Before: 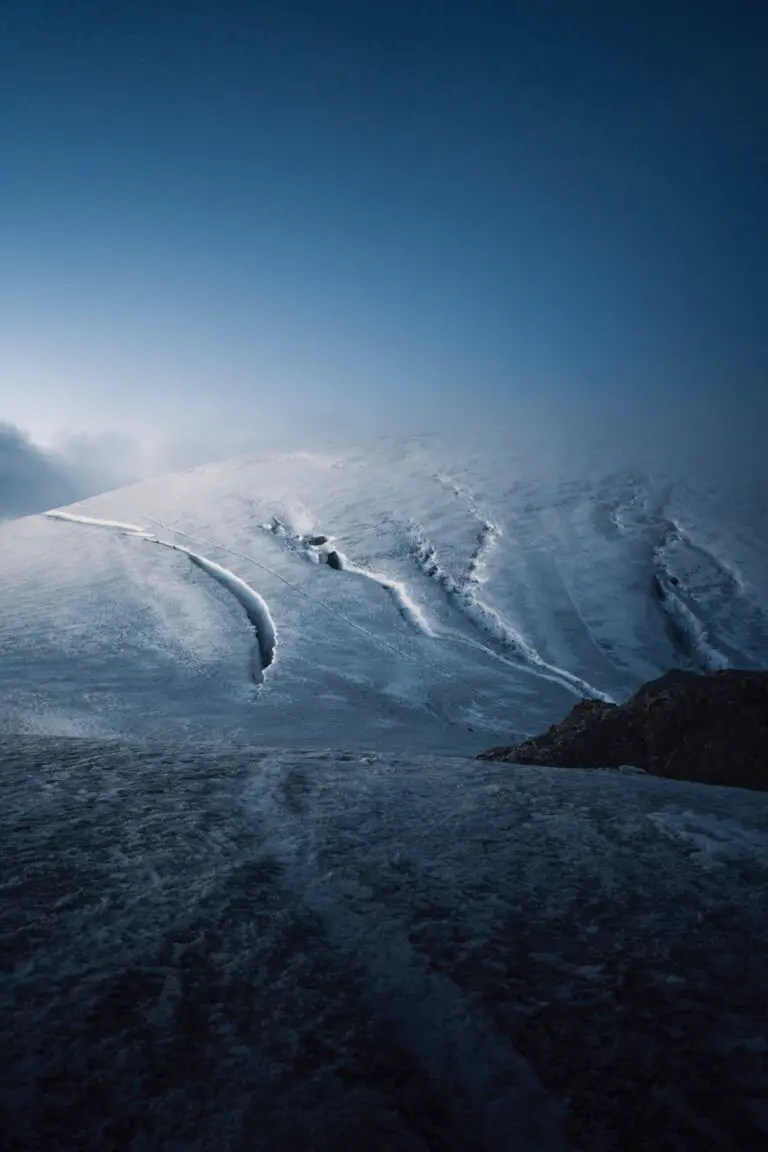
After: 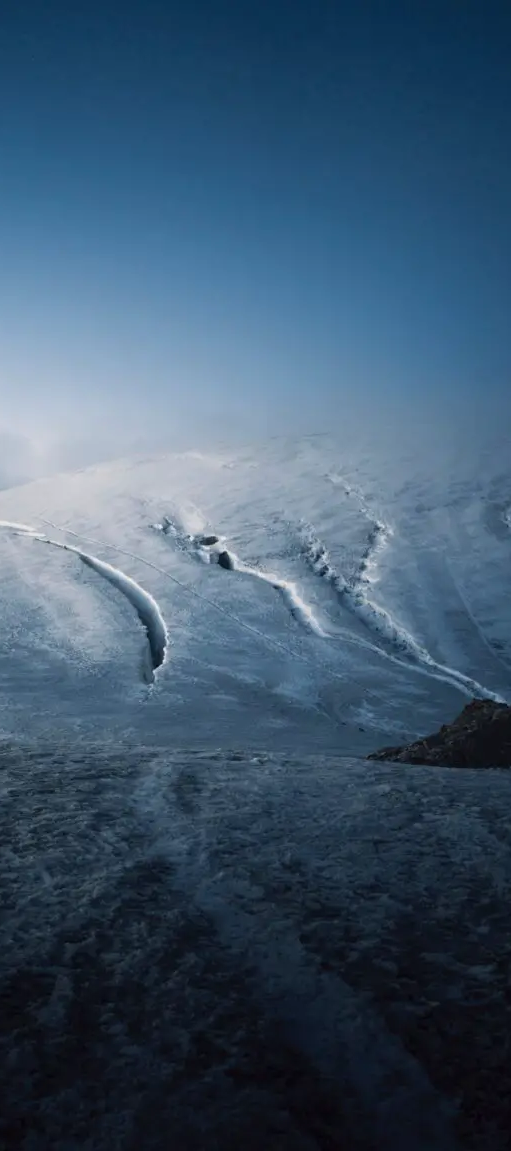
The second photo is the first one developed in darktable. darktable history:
crop and rotate: left 14.315%, right 19.148%
